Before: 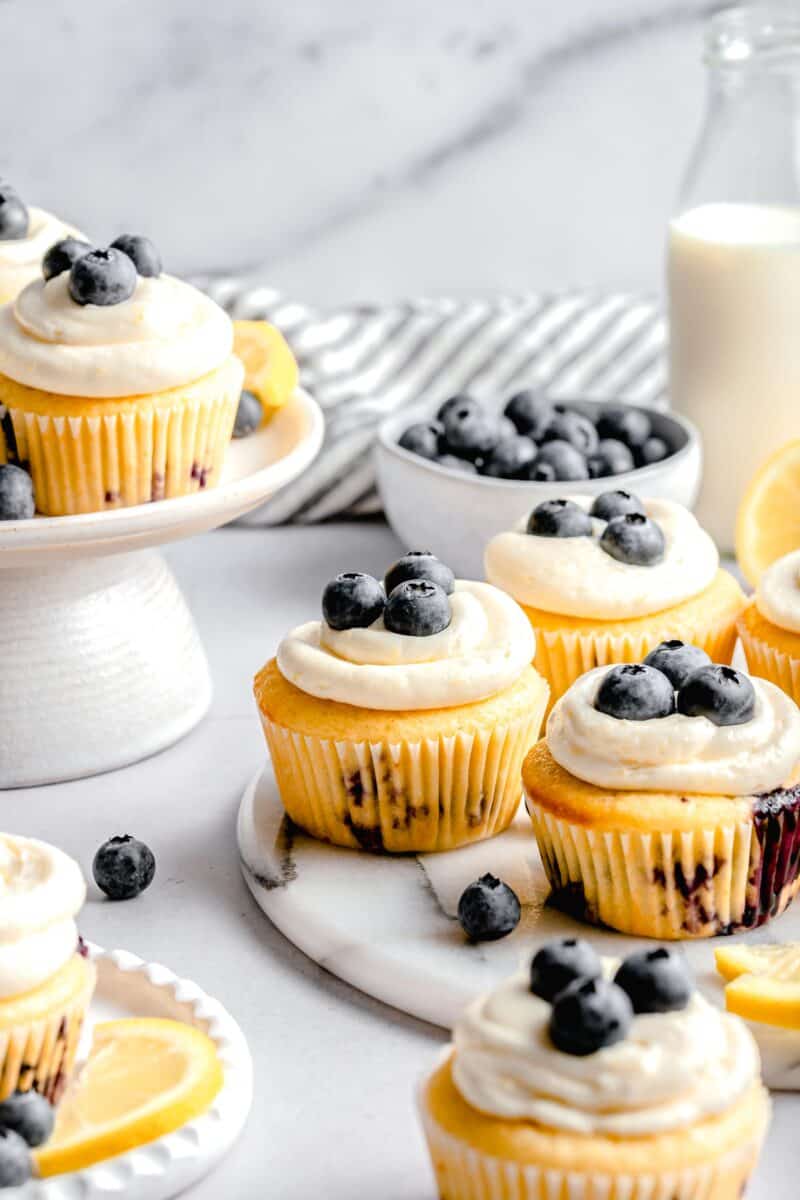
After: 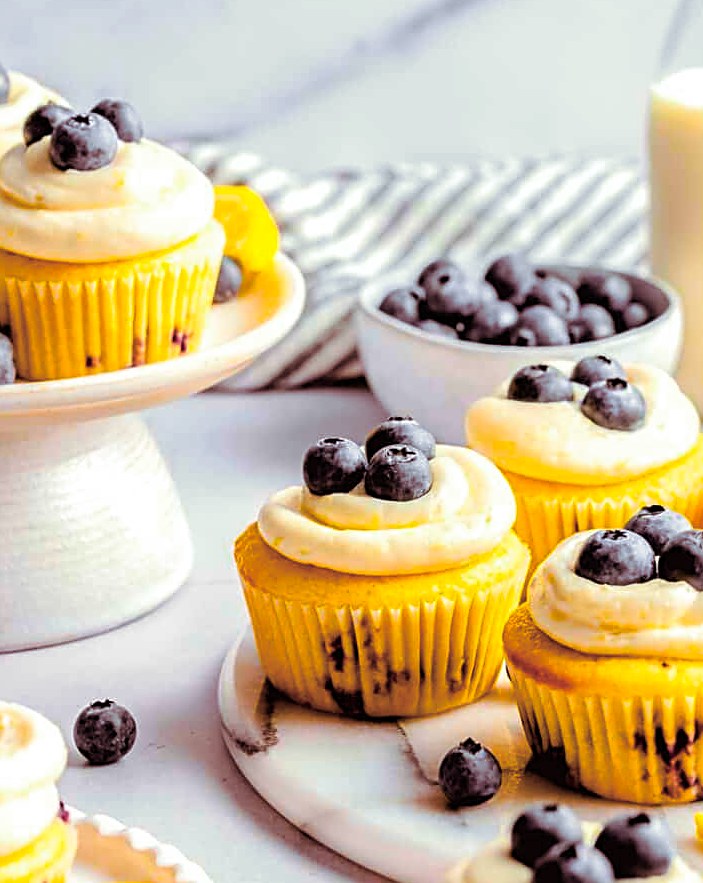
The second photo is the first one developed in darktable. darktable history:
crop and rotate: left 2.425%, top 11.305%, right 9.6%, bottom 15.08%
sharpen: on, module defaults
color balance rgb: linear chroma grading › global chroma 42%, perceptual saturation grading › global saturation 42%, global vibrance 33%
split-toning: shadows › hue 360°
